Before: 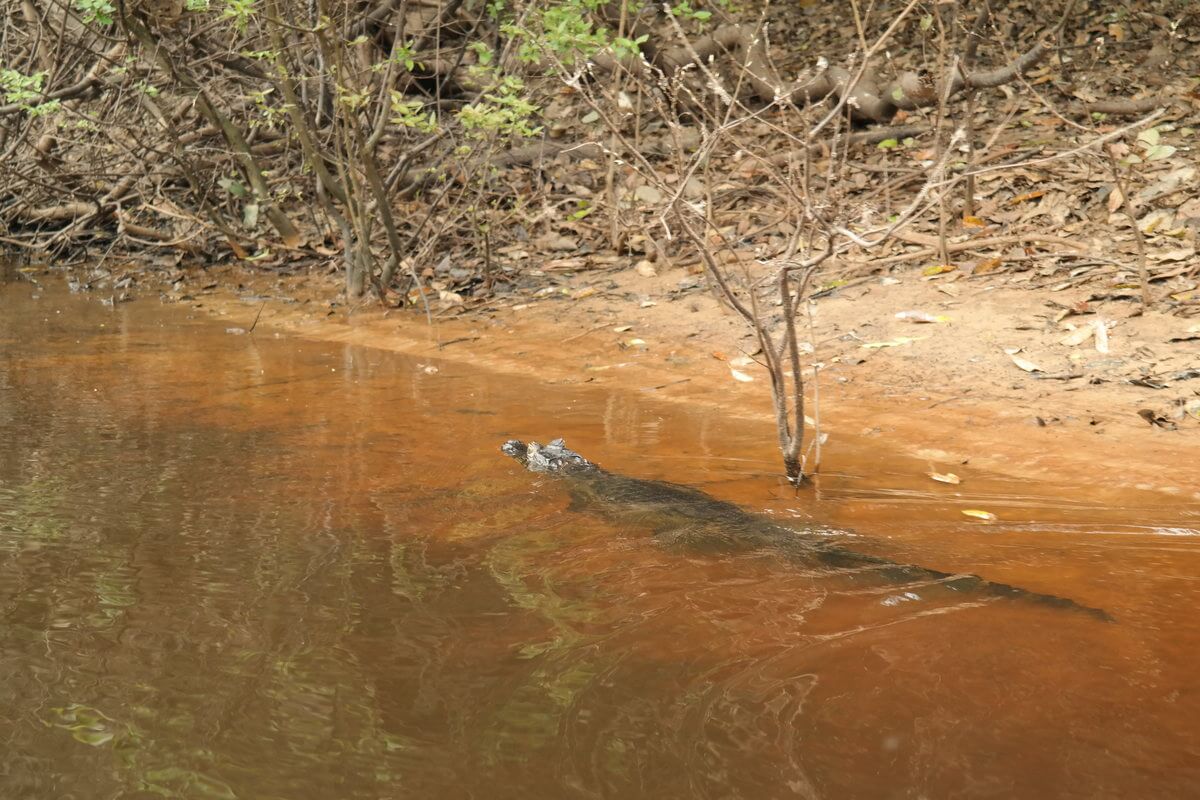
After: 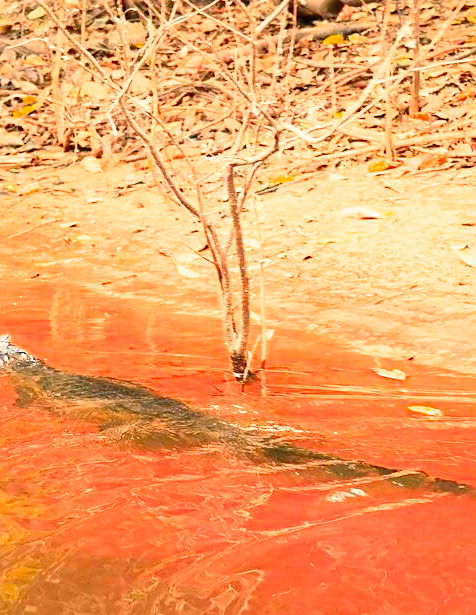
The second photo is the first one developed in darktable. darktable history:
contrast brightness saturation: contrast 0.405, brightness 0.108, saturation 0.213
filmic rgb: black relative exposure -8.01 EV, white relative exposure 3.81 EV, hardness 4.35
color zones: curves: ch0 [(0.473, 0.374) (0.742, 0.784)]; ch1 [(0.354, 0.737) (0.742, 0.705)]; ch2 [(0.318, 0.421) (0.758, 0.532)]
exposure: black level correction 0, exposure 1.106 EV, compensate highlight preservation false
crop: left 46.194%, top 13.094%, right 14.129%, bottom 9.94%
shadows and highlights: on, module defaults
sharpen: radius 1.833, amount 0.415, threshold 1.287
